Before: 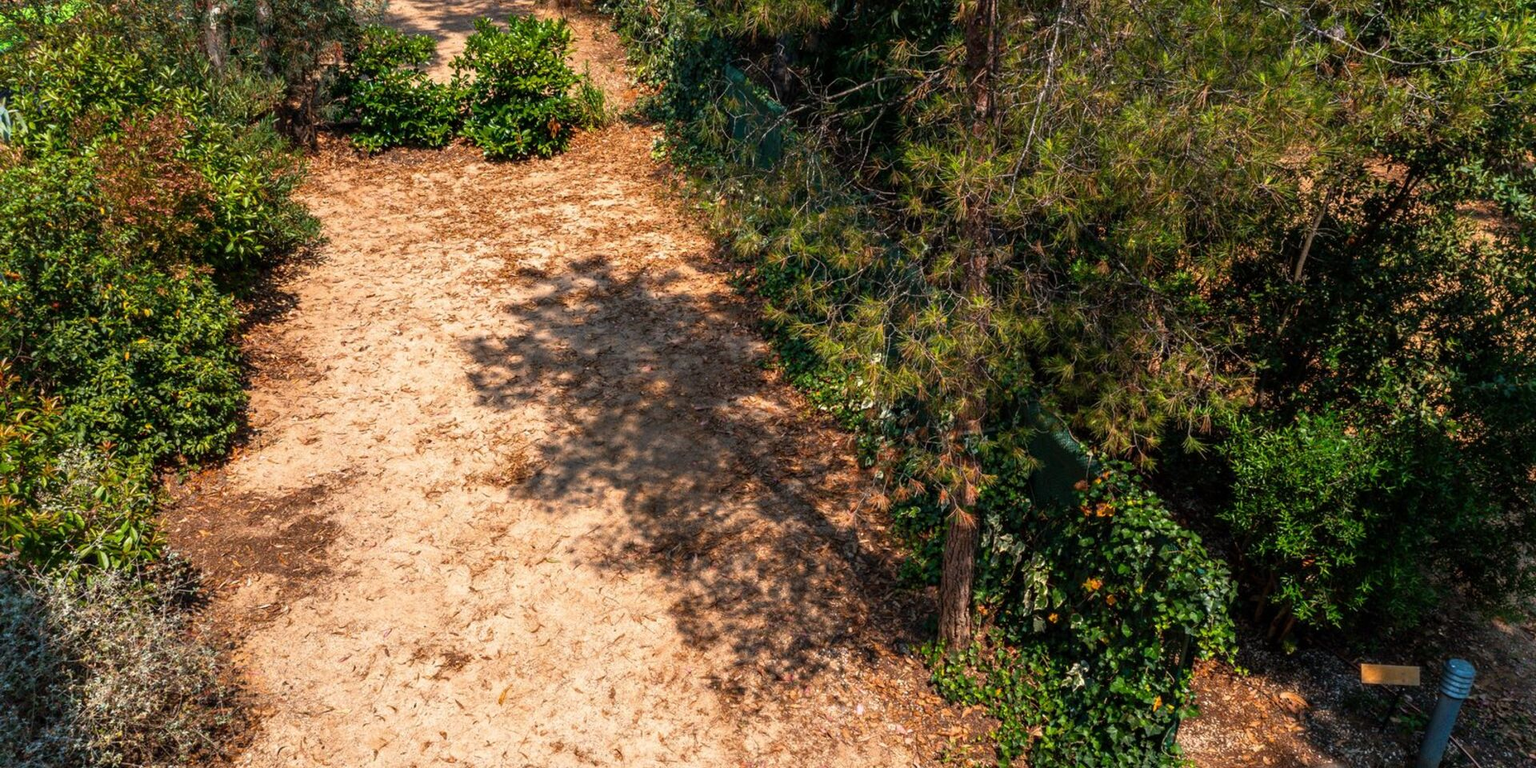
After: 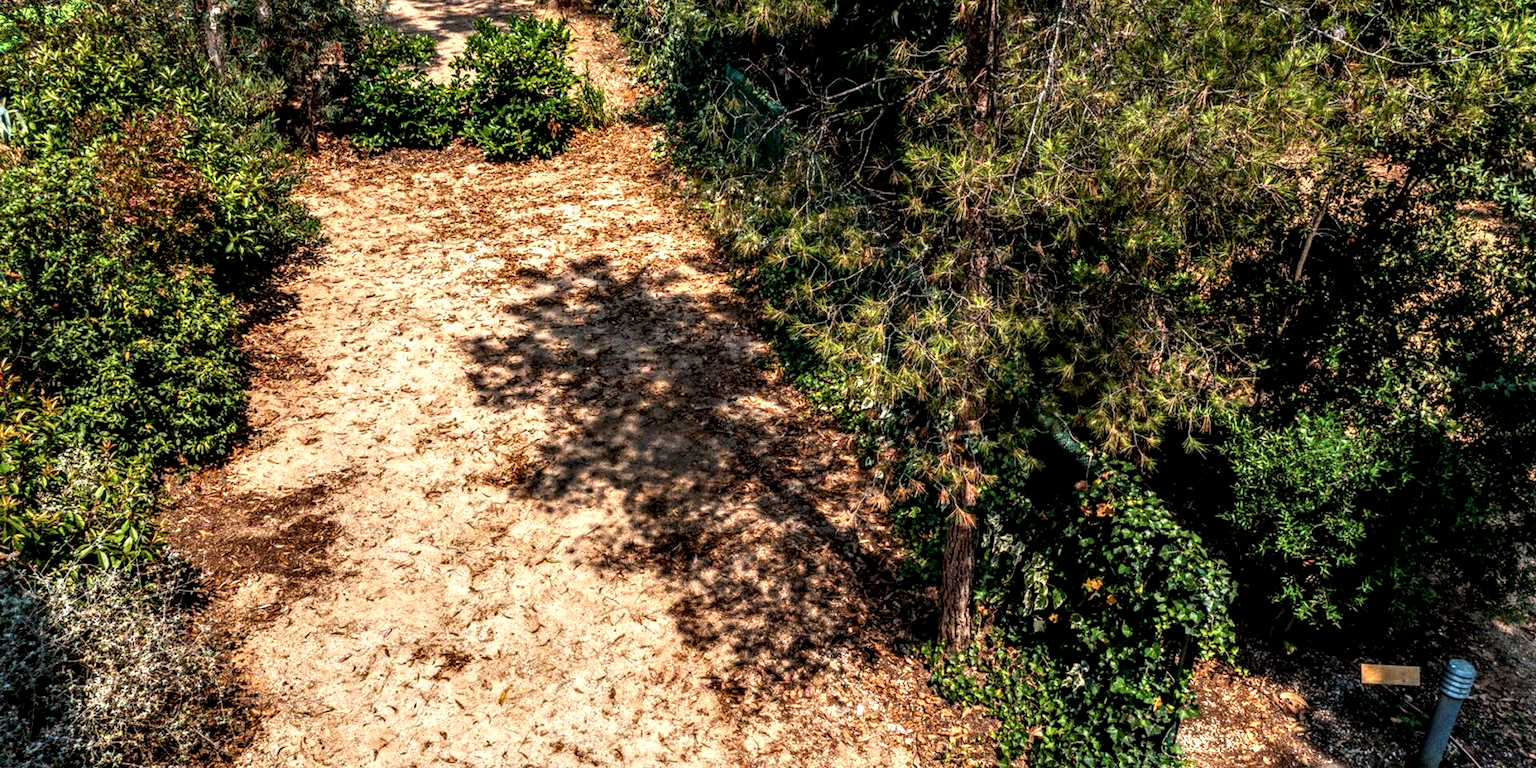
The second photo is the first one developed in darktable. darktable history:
local contrast: highlights 20%, detail 197%
exposure: black level correction 0.001, compensate highlight preservation false
tone equalizer: on, module defaults
